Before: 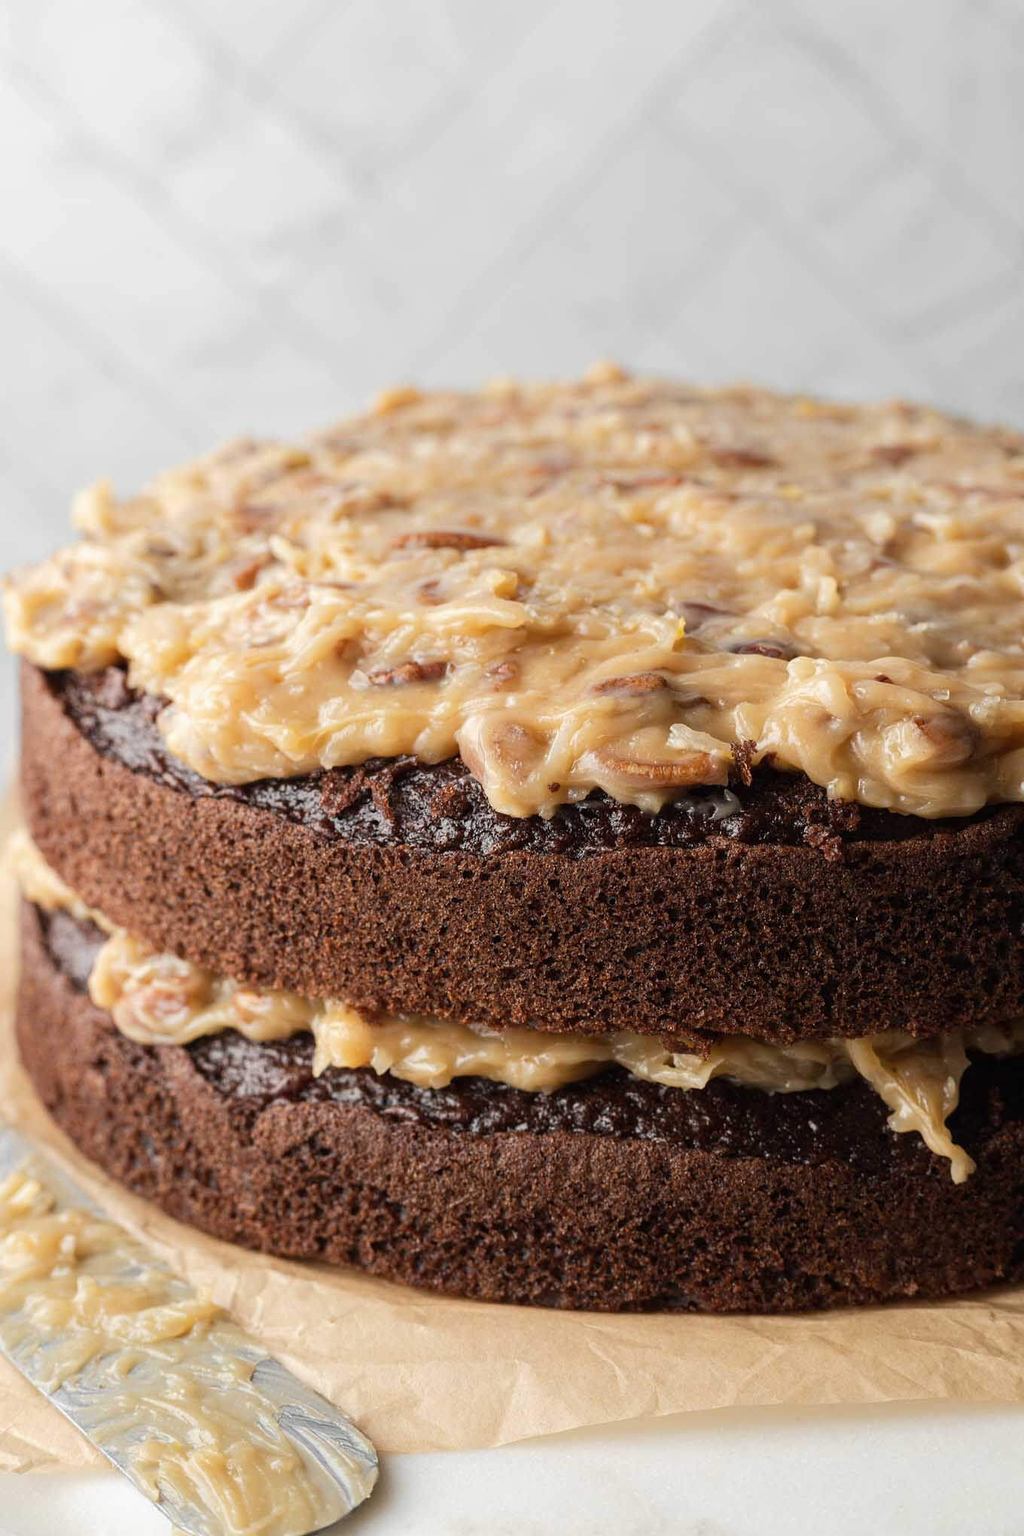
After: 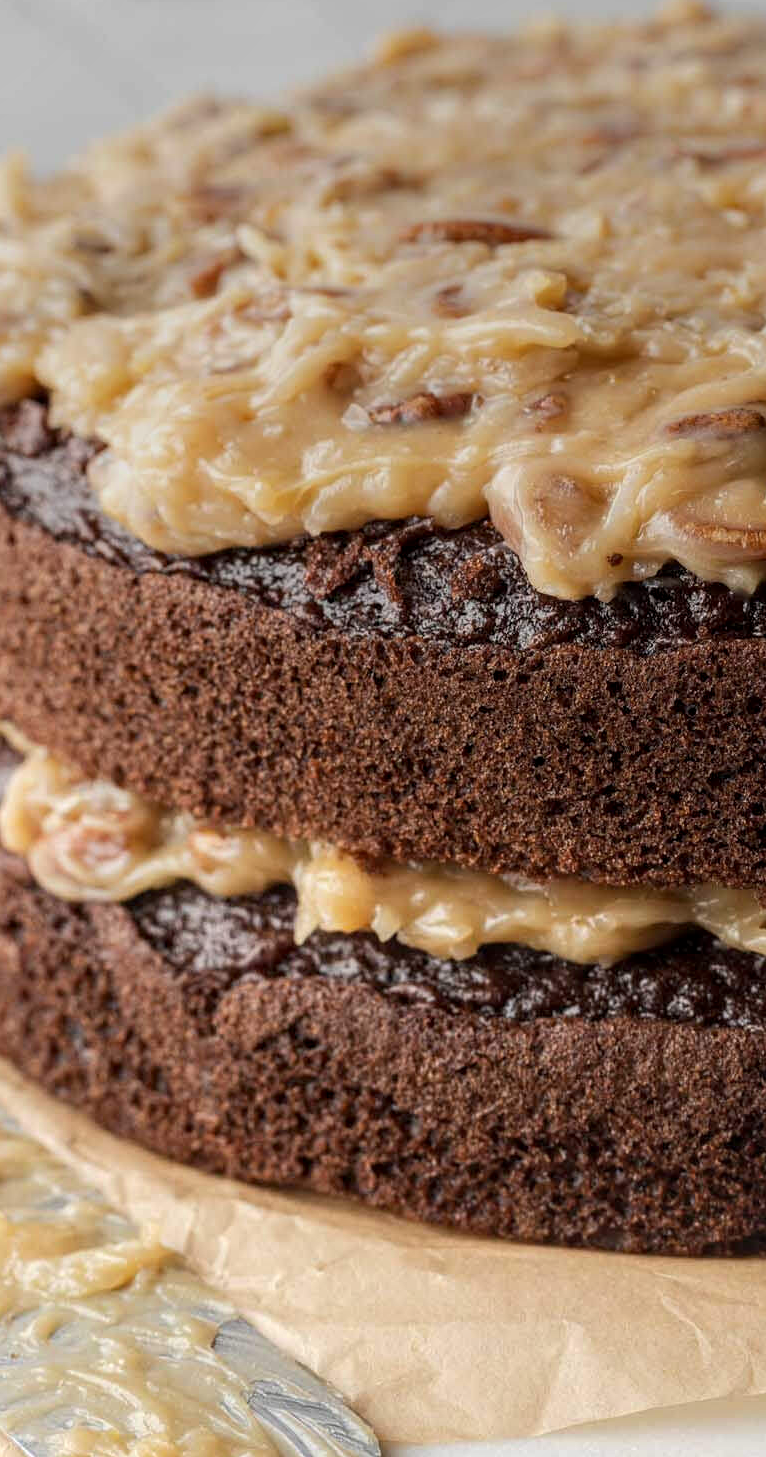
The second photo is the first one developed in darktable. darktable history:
crop: left 8.966%, top 23.852%, right 34.699%, bottom 4.703%
graduated density: on, module defaults
local contrast: on, module defaults
